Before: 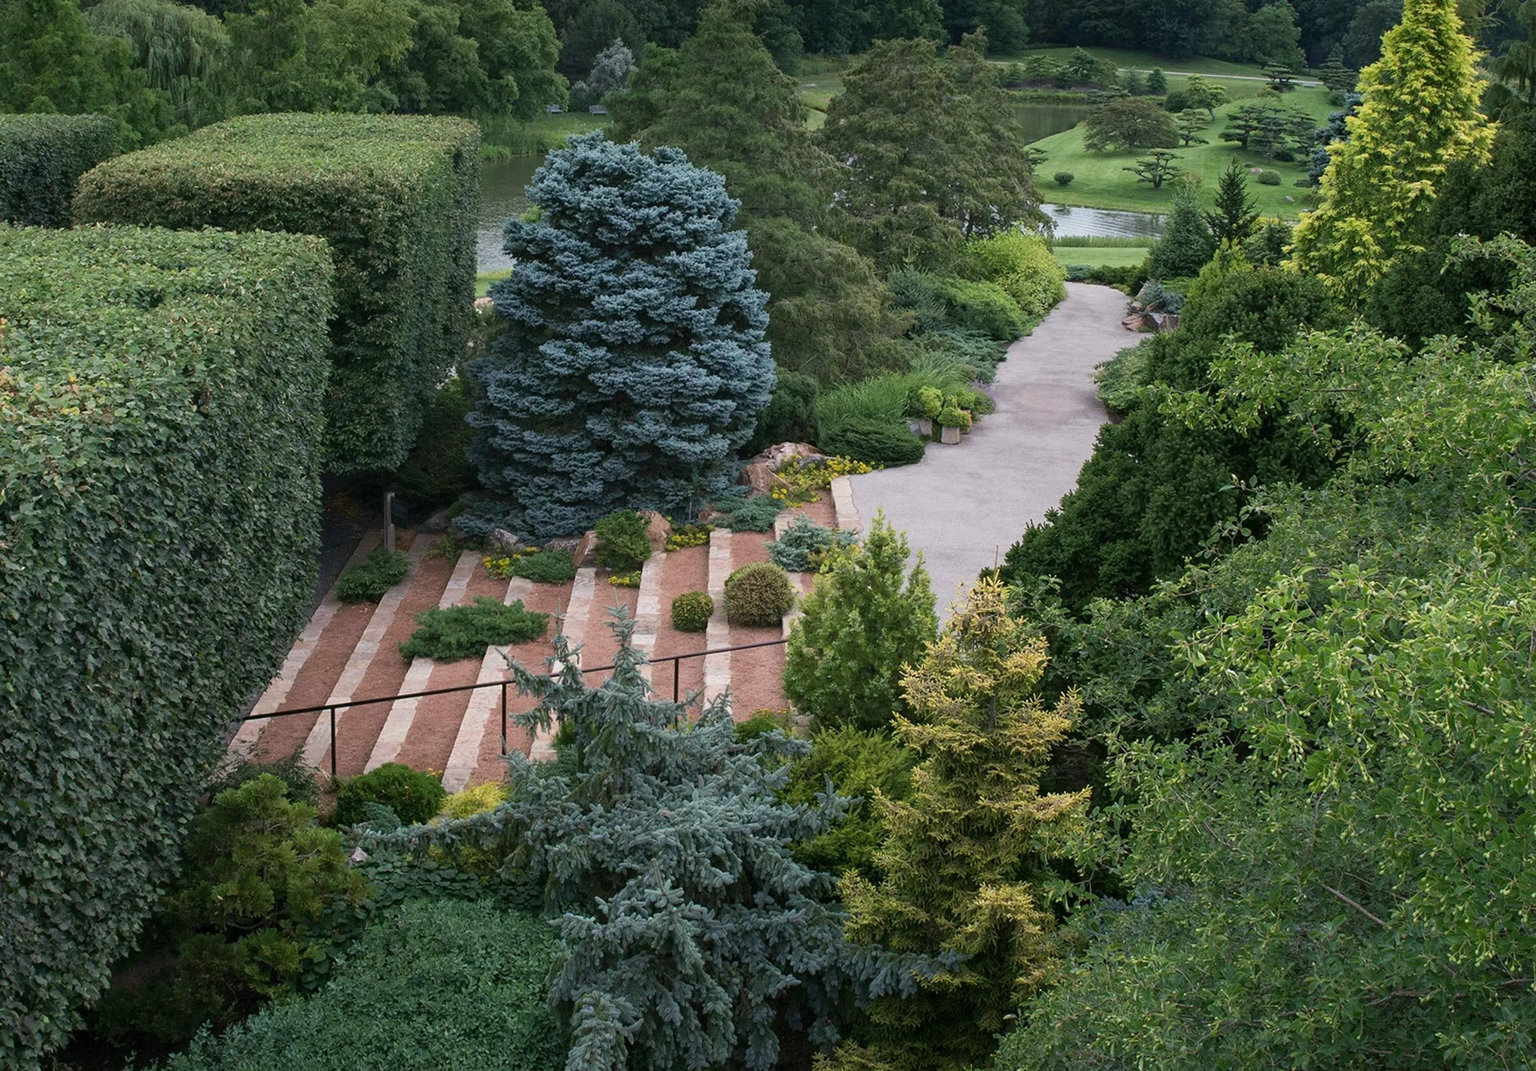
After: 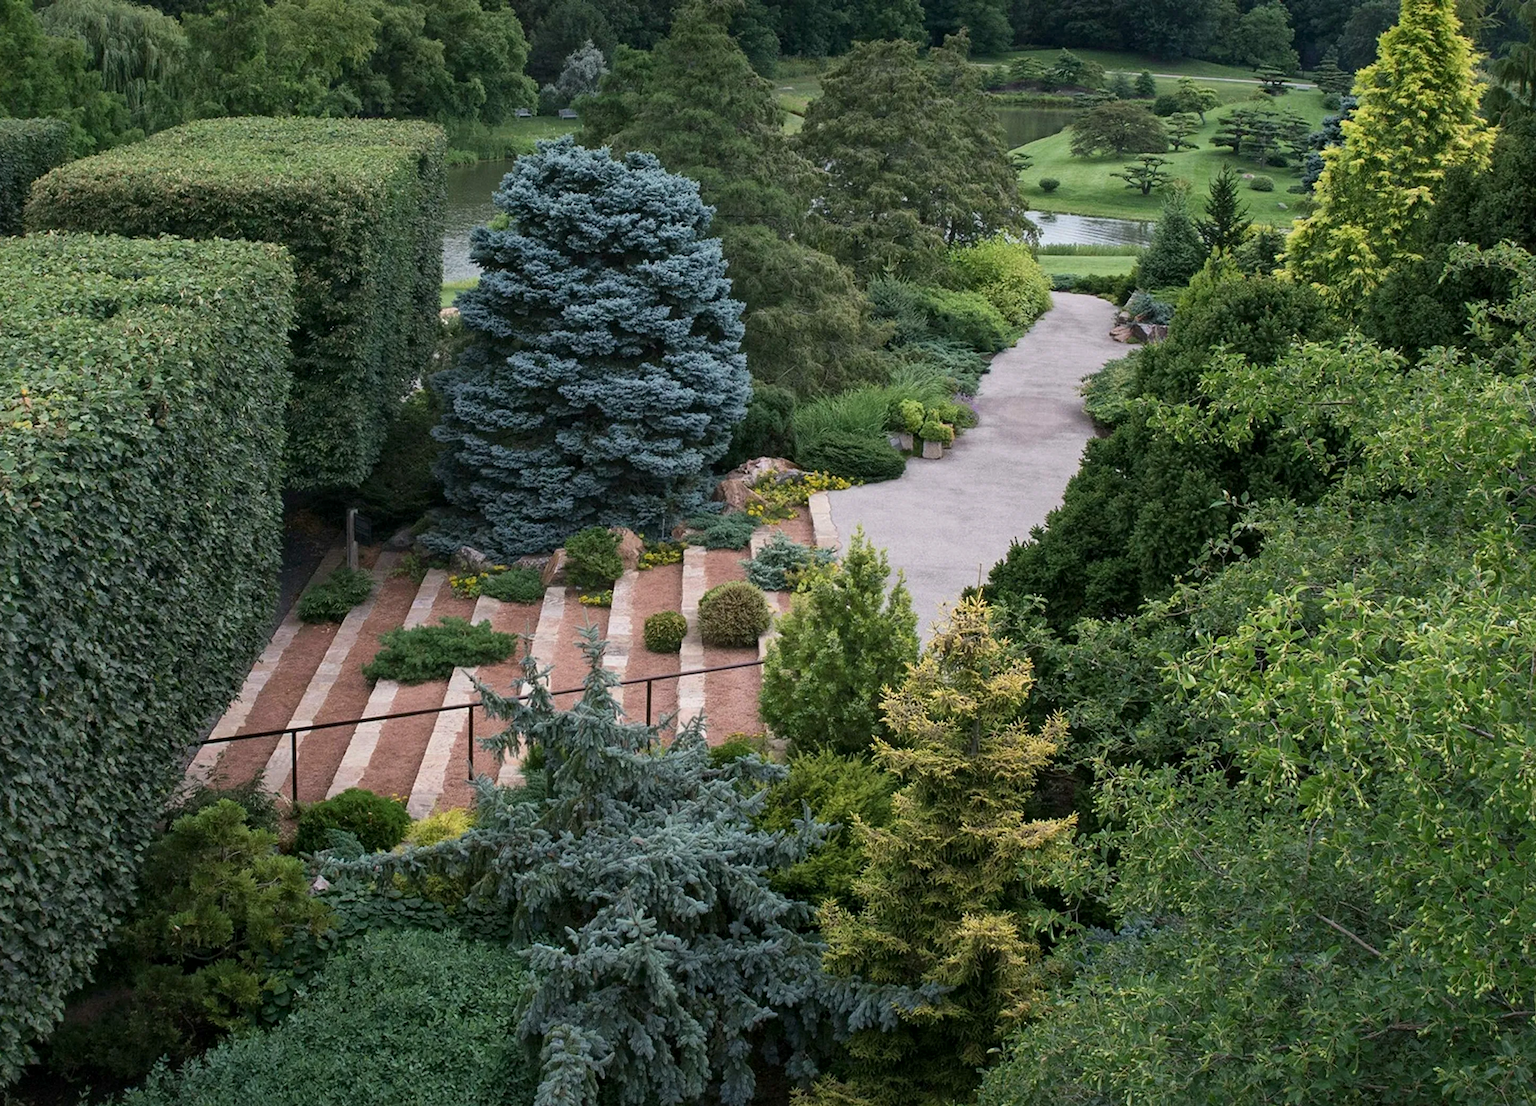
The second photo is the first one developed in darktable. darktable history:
local contrast: mode bilateral grid, contrast 21, coarseness 51, detail 120%, midtone range 0.2
crop and rotate: left 3.217%
